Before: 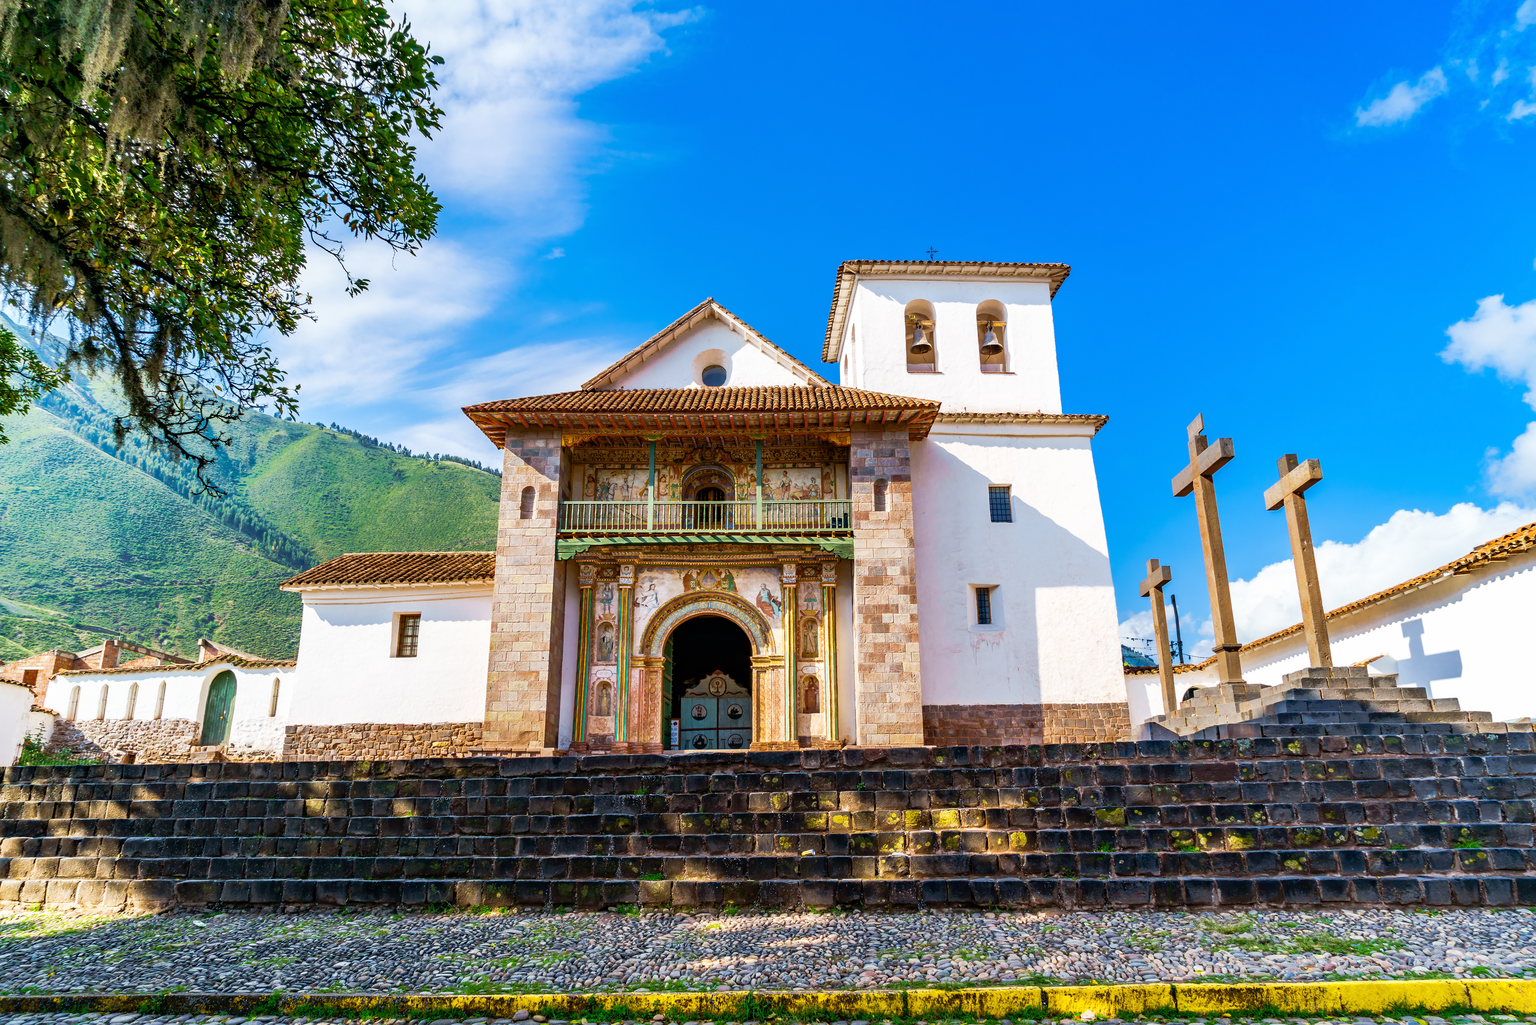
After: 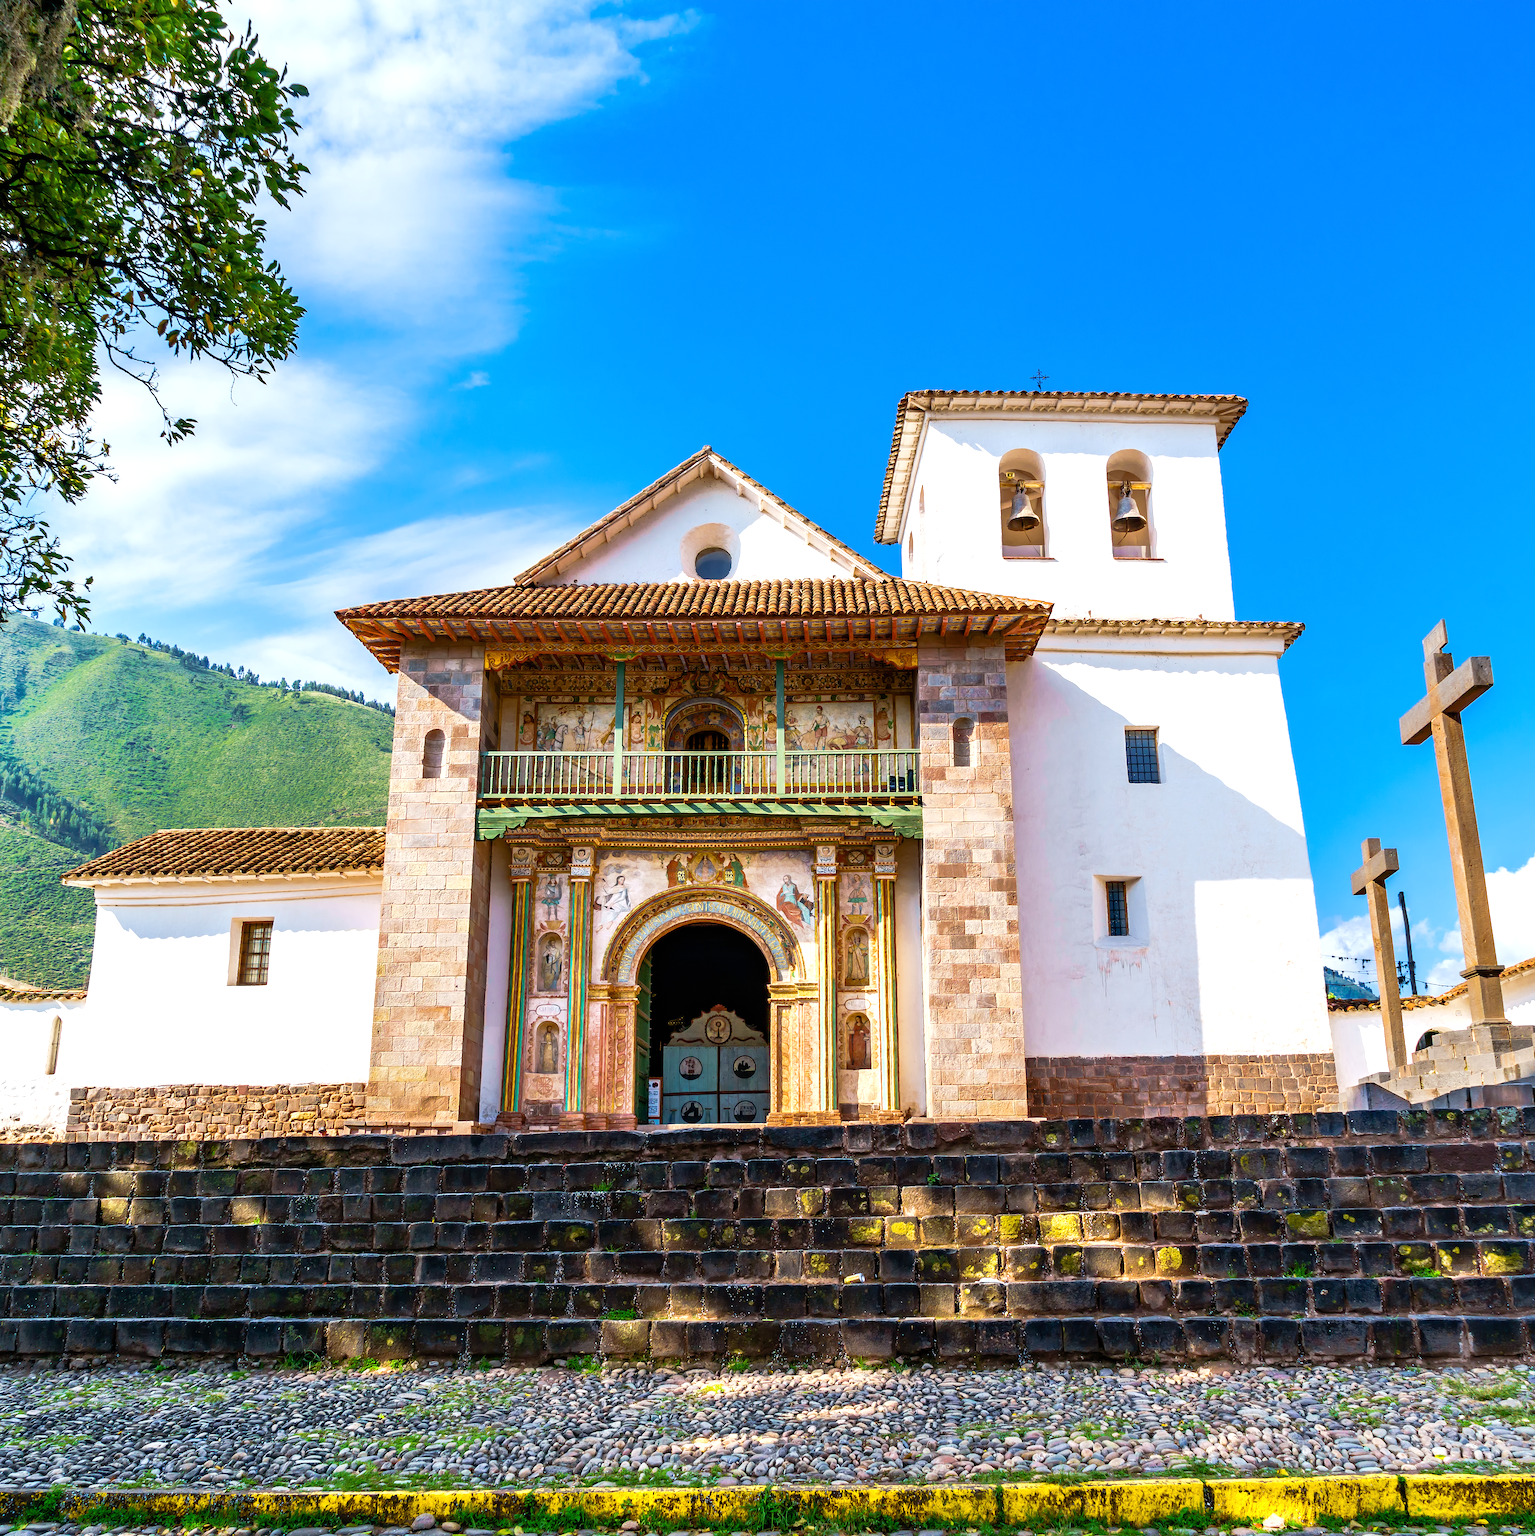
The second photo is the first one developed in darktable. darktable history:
crop and rotate: left 15.546%, right 17.787%
exposure: exposure 0.3 EV, compensate highlight preservation false
